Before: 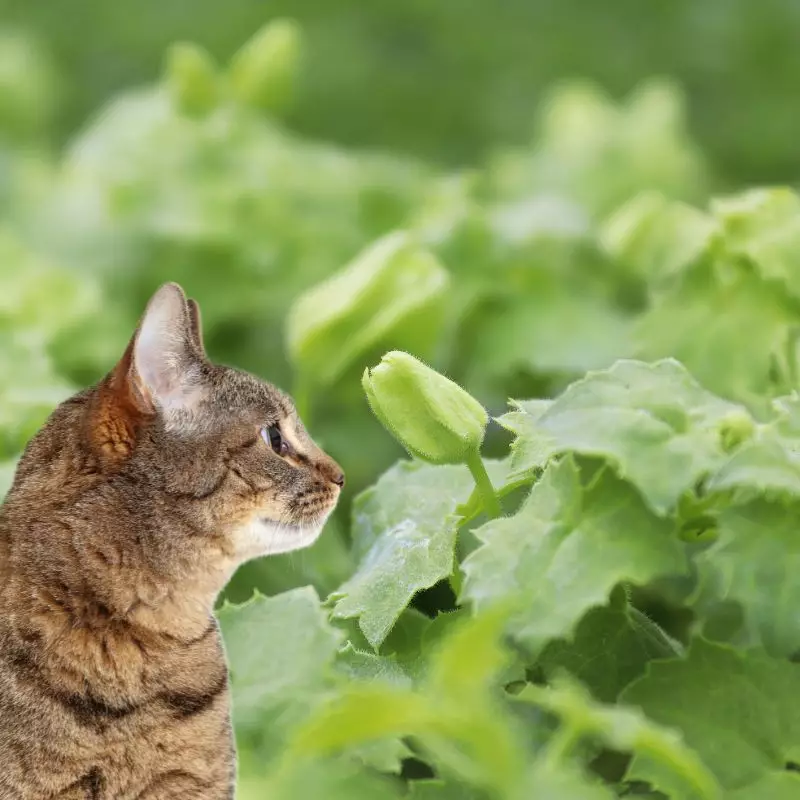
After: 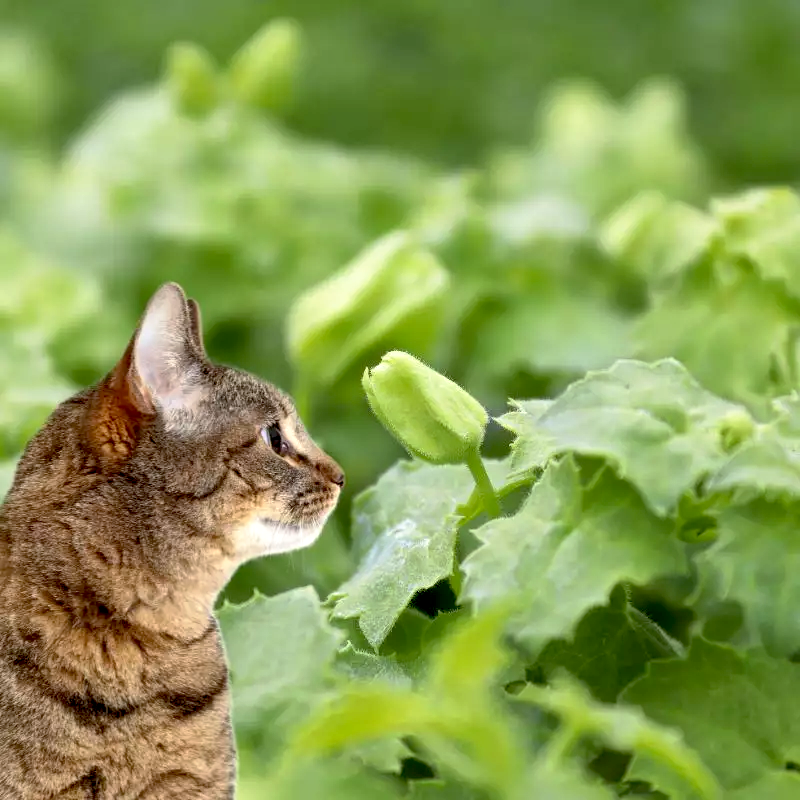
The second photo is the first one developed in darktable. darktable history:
base curve: curves: ch0 [(0.017, 0) (0.425, 0.441) (0.844, 0.933) (1, 1)], preserve colors none
local contrast: mode bilateral grid, contrast 20, coarseness 50, detail 130%, midtone range 0.2
